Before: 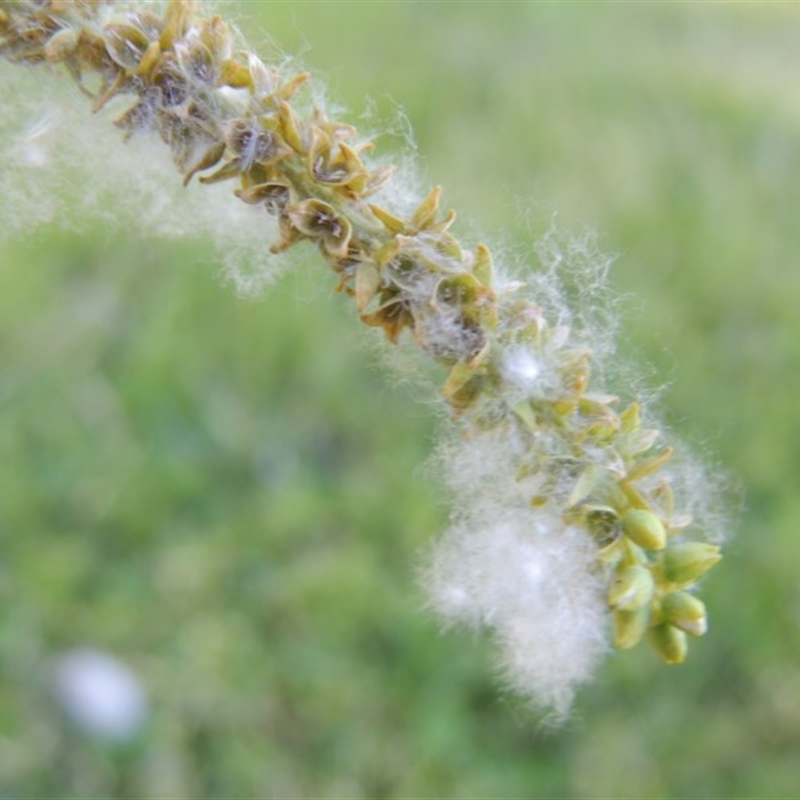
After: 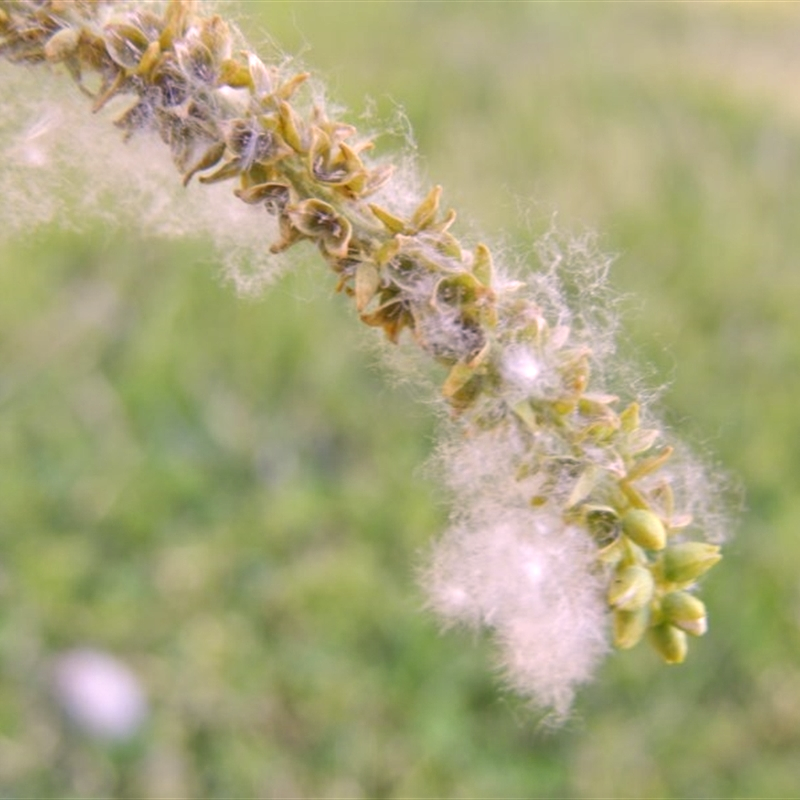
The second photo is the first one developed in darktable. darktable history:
color correction: highlights a* 12.22, highlights b* 5.58
local contrast: on, module defaults
tone equalizer: -7 EV 0.165 EV, -6 EV 0.566 EV, -5 EV 1.13 EV, -4 EV 1.32 EV, -3 EV 1.12 EV, -2 EV 0.6 EV, -1 EV 0.159 EV
